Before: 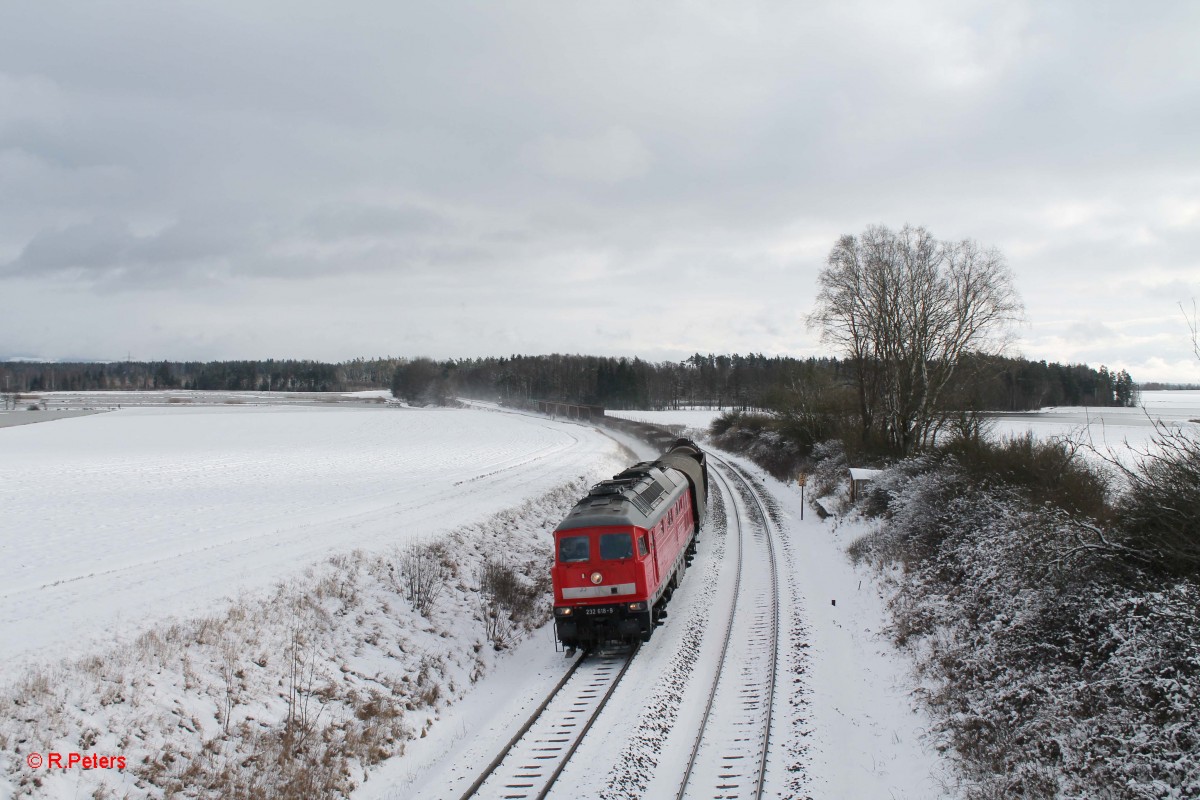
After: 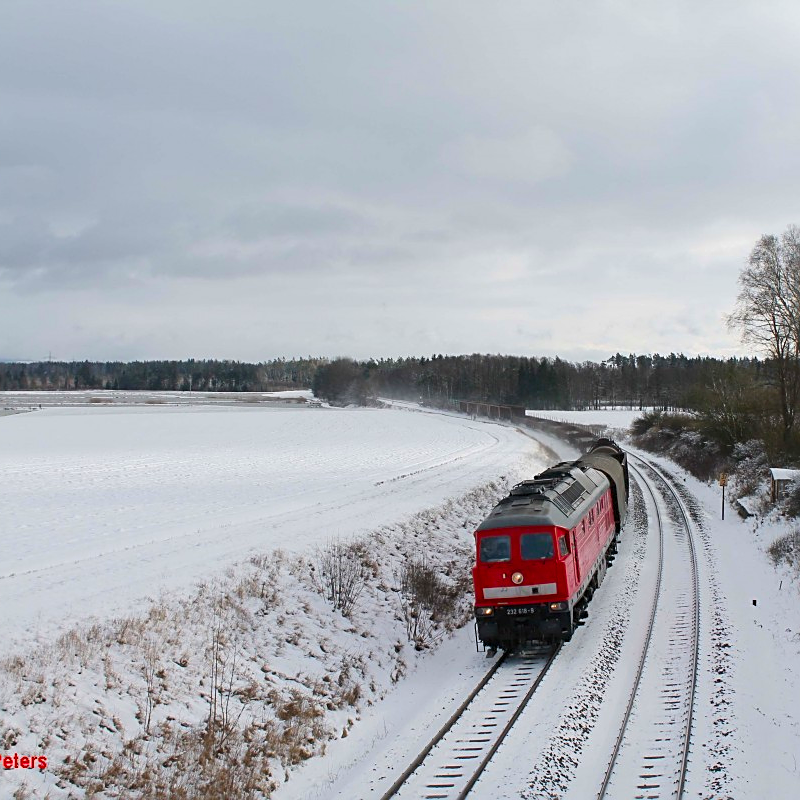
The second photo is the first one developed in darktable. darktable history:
color balance rgb: perceptual saturation grading › global saturation 40%, global vibrance 15%
crop and rotate: left 6.617%, right 26.717%
sharpen: on, module defaults
exposure: exposure -0.064 EV, compensate highlight preservation false
